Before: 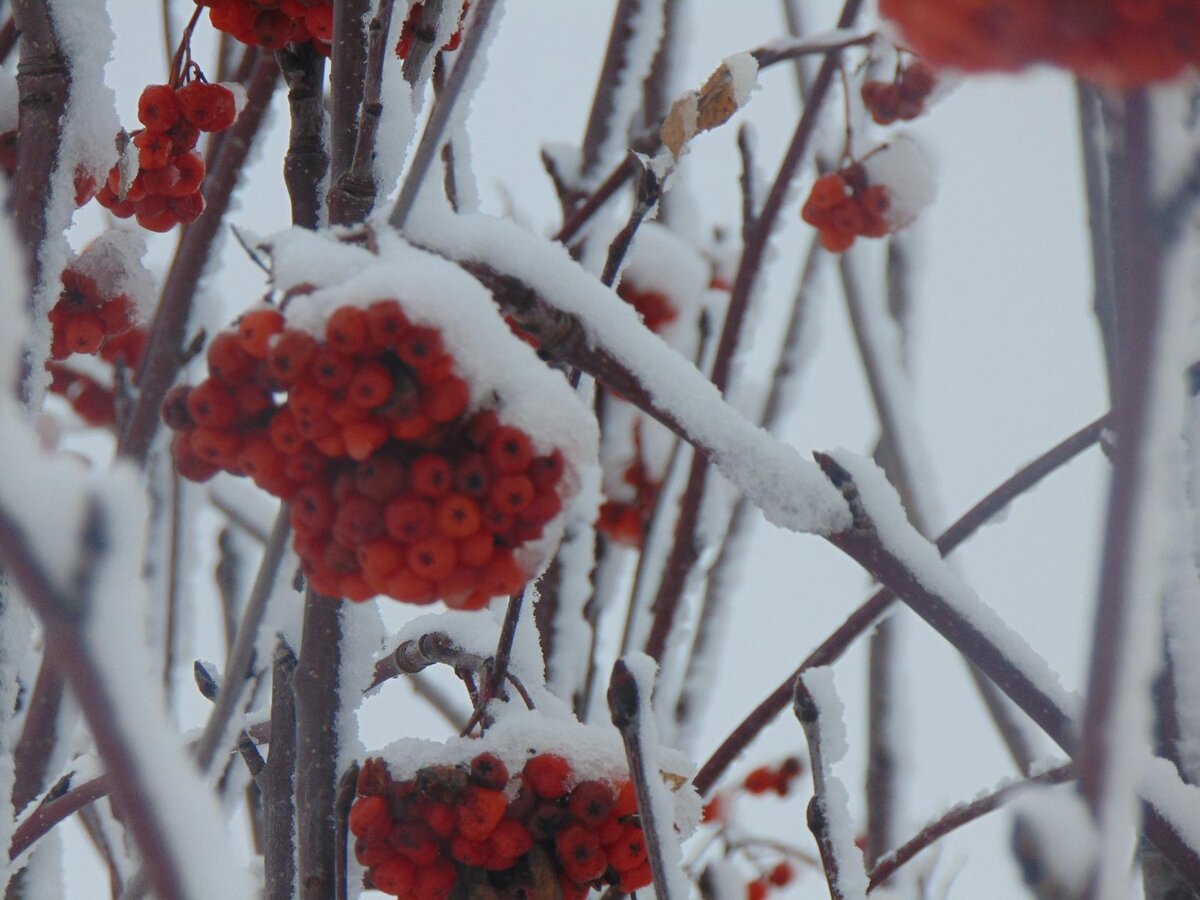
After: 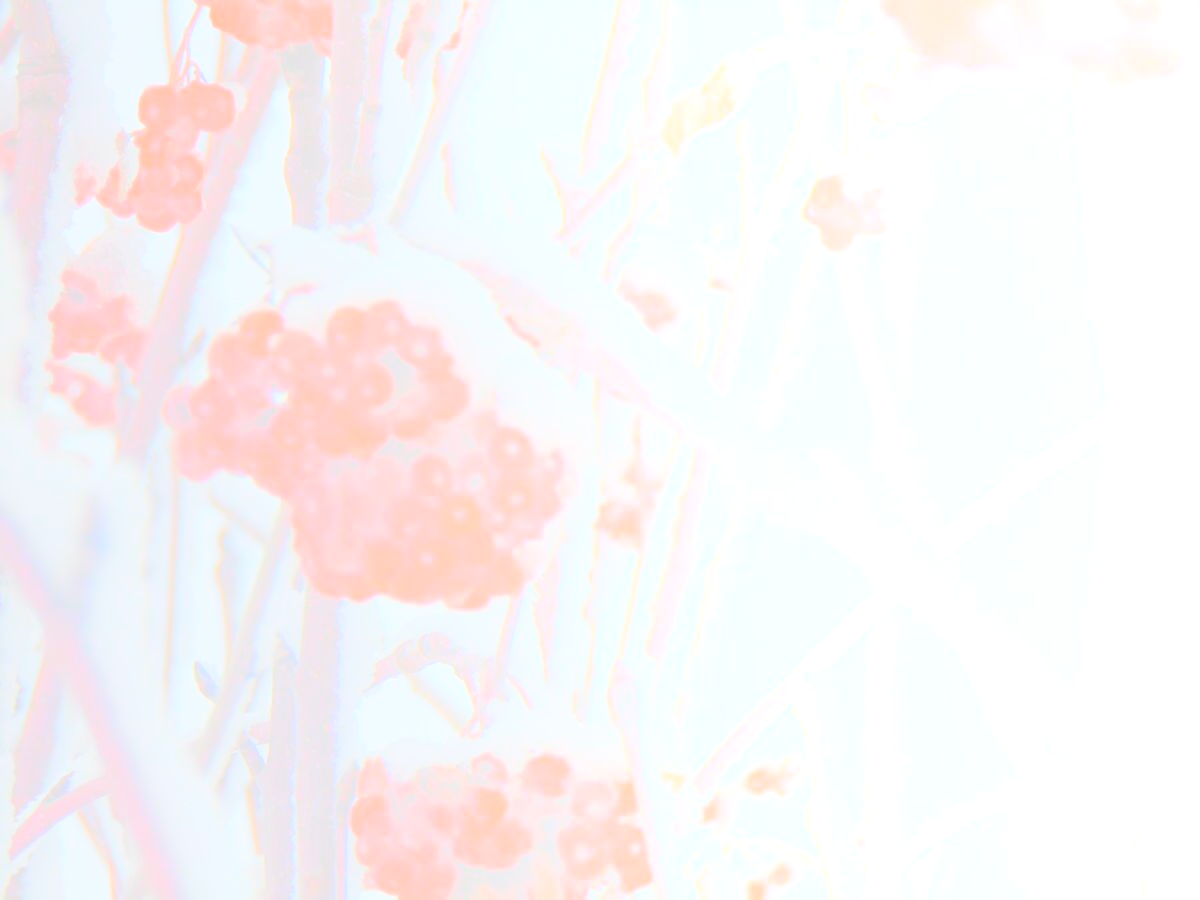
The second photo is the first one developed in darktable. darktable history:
bloom: size 85%, threshold 5%, strength 85%
white balance: red 1.009, blue 0.985
